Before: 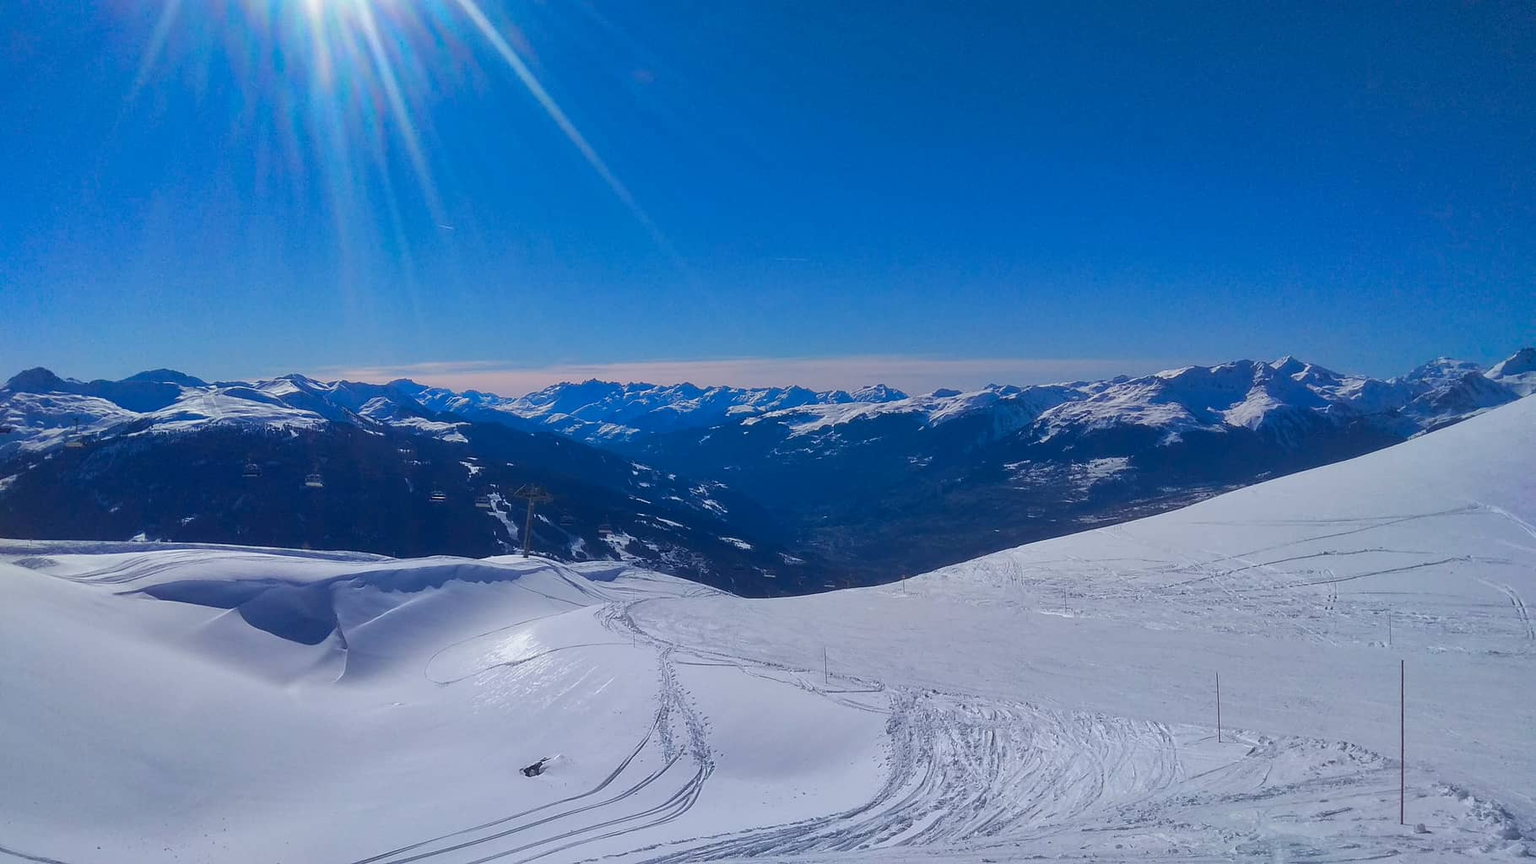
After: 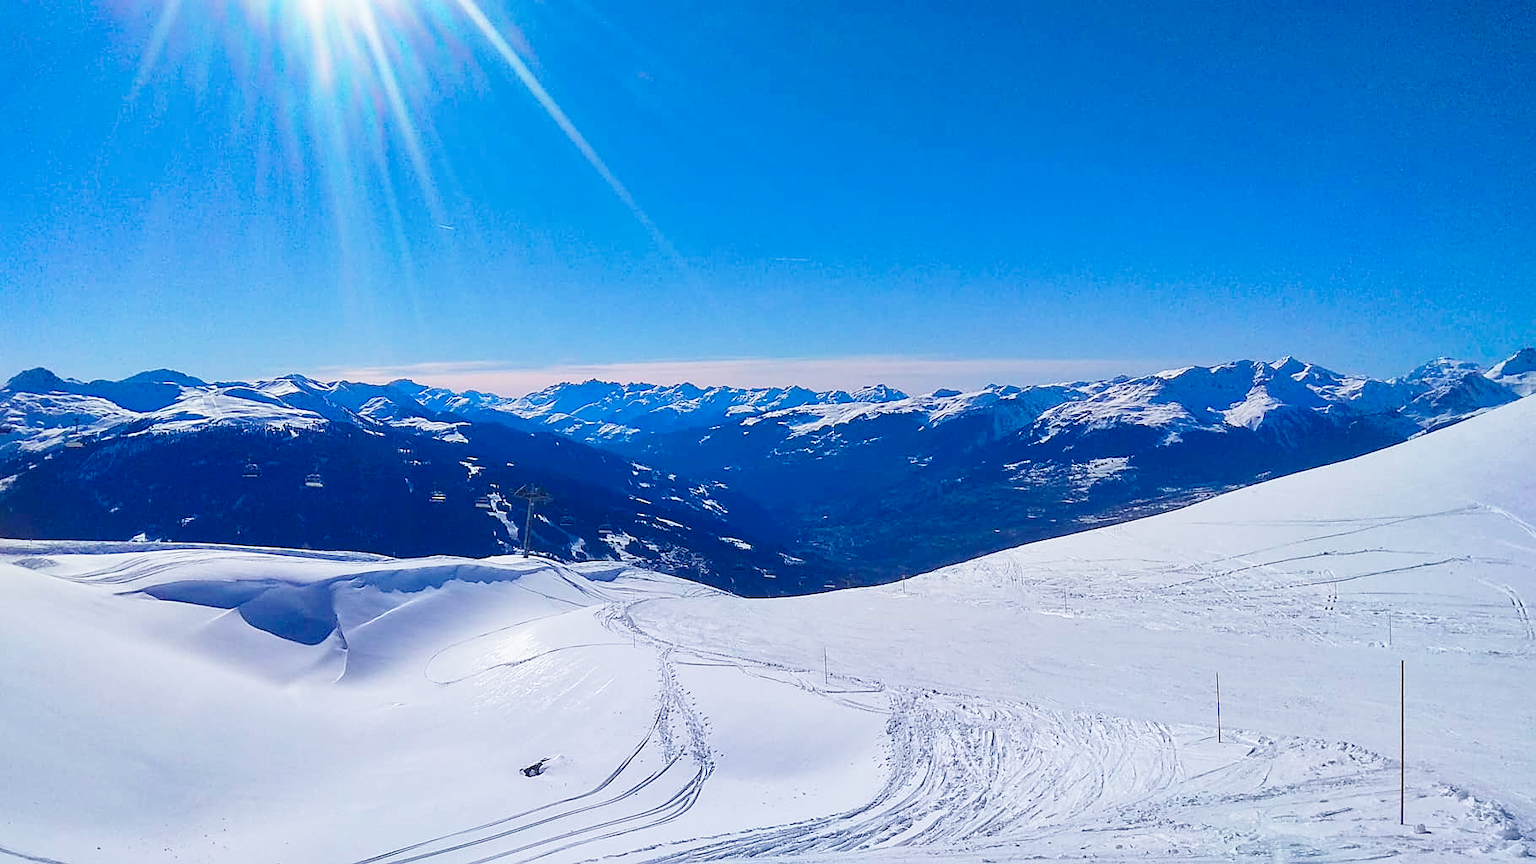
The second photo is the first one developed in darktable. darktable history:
base curve: curves: ch0 [(0, 0) (0.028, 0.03) (0.121, 0.232) (0.46, 0.748) (0.859, 0.968) (1, 1)], preserve colors none
sharpen: amount 0.49
